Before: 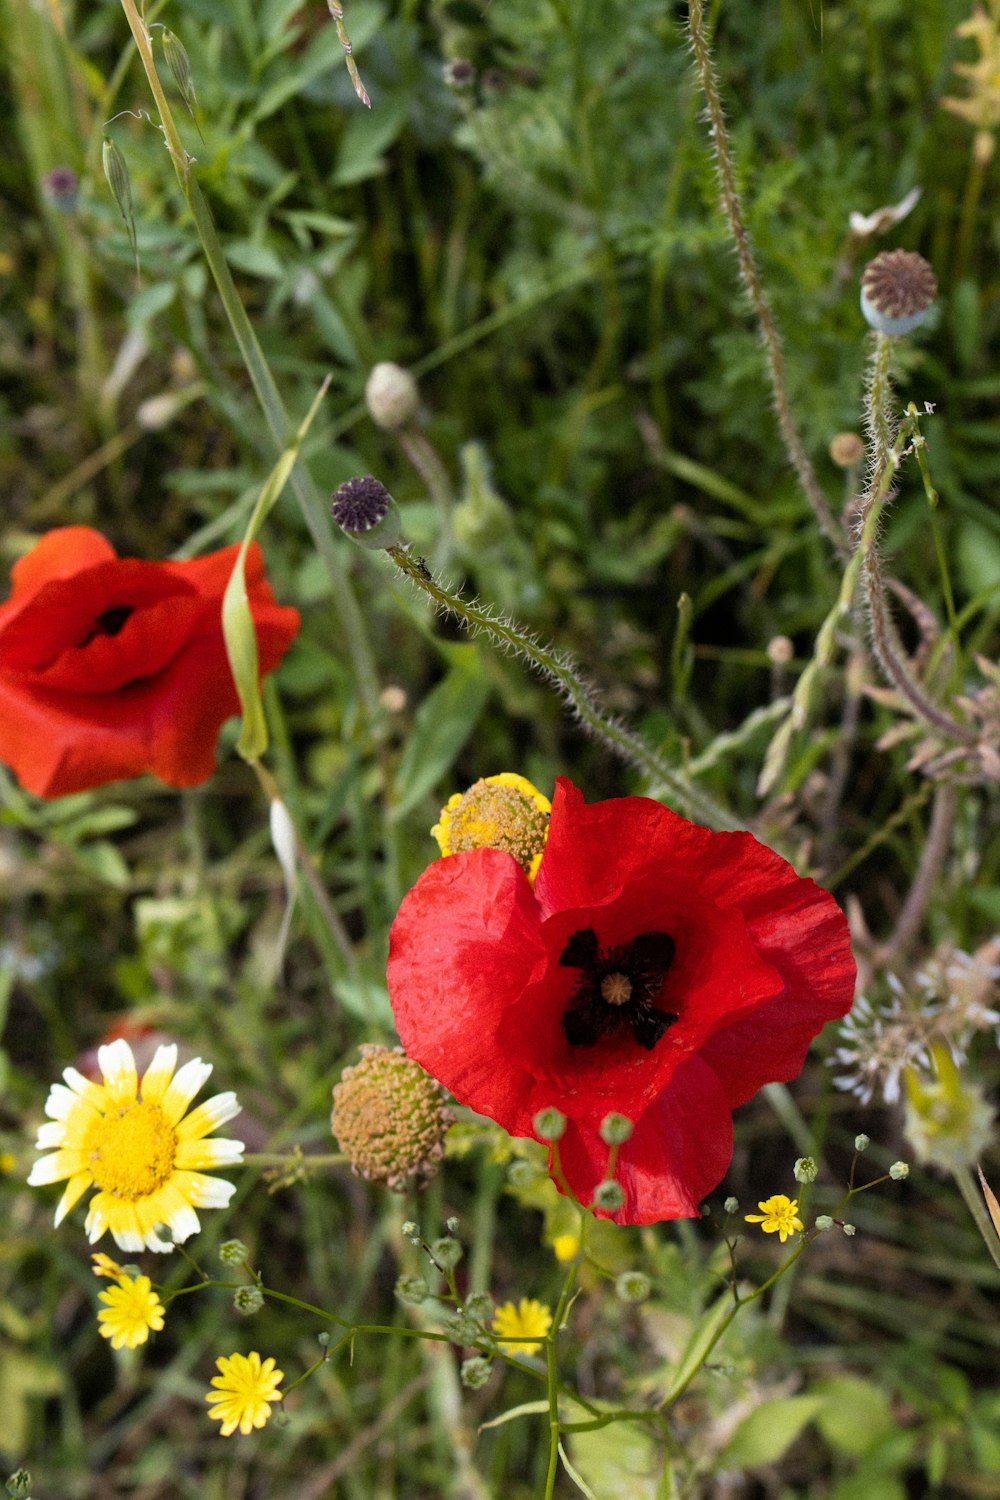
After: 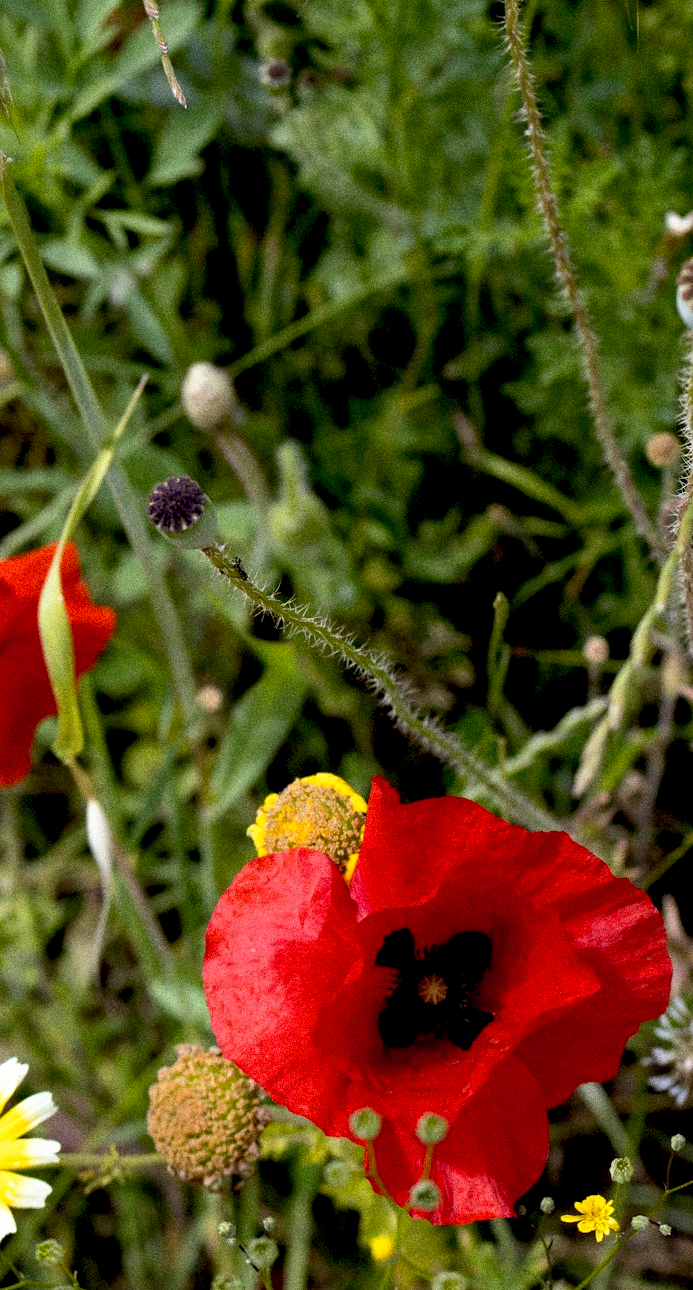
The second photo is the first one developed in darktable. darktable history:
grain: coarseness 0.09 ISO, strength 40%
base curve: curves: ch0 [(0.017, 0) (0.425, 0.441) (0.844, 0.933) (1, 1)], preserve colors none
crop: left 18.479%, right 12.2%, bottom 13.971%
